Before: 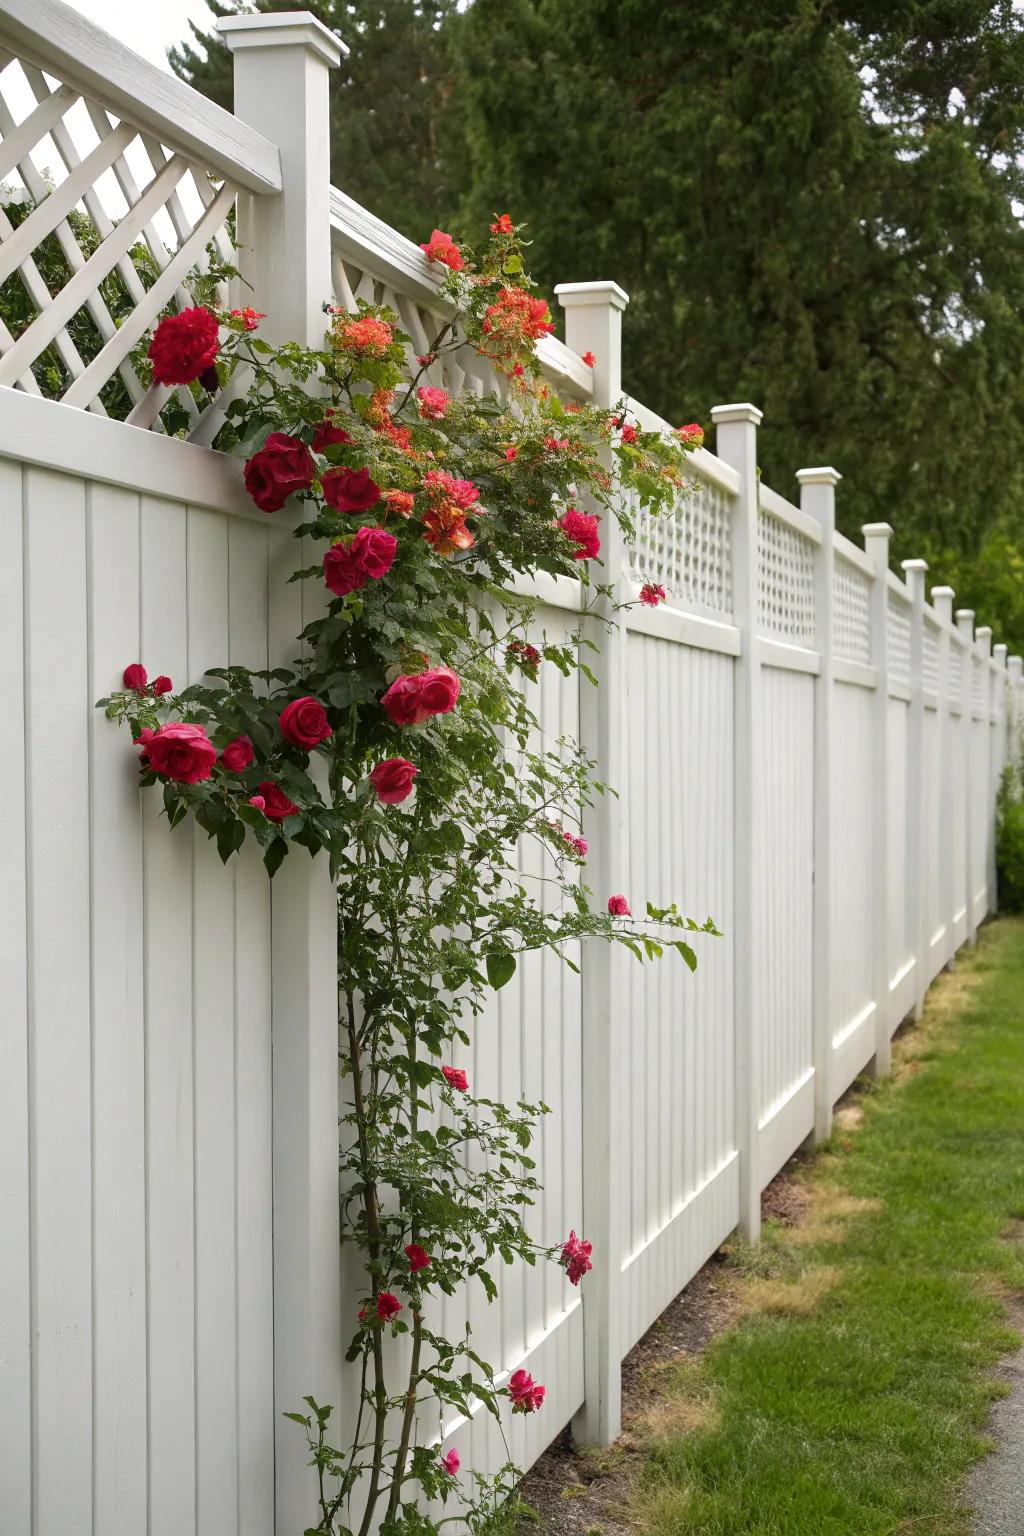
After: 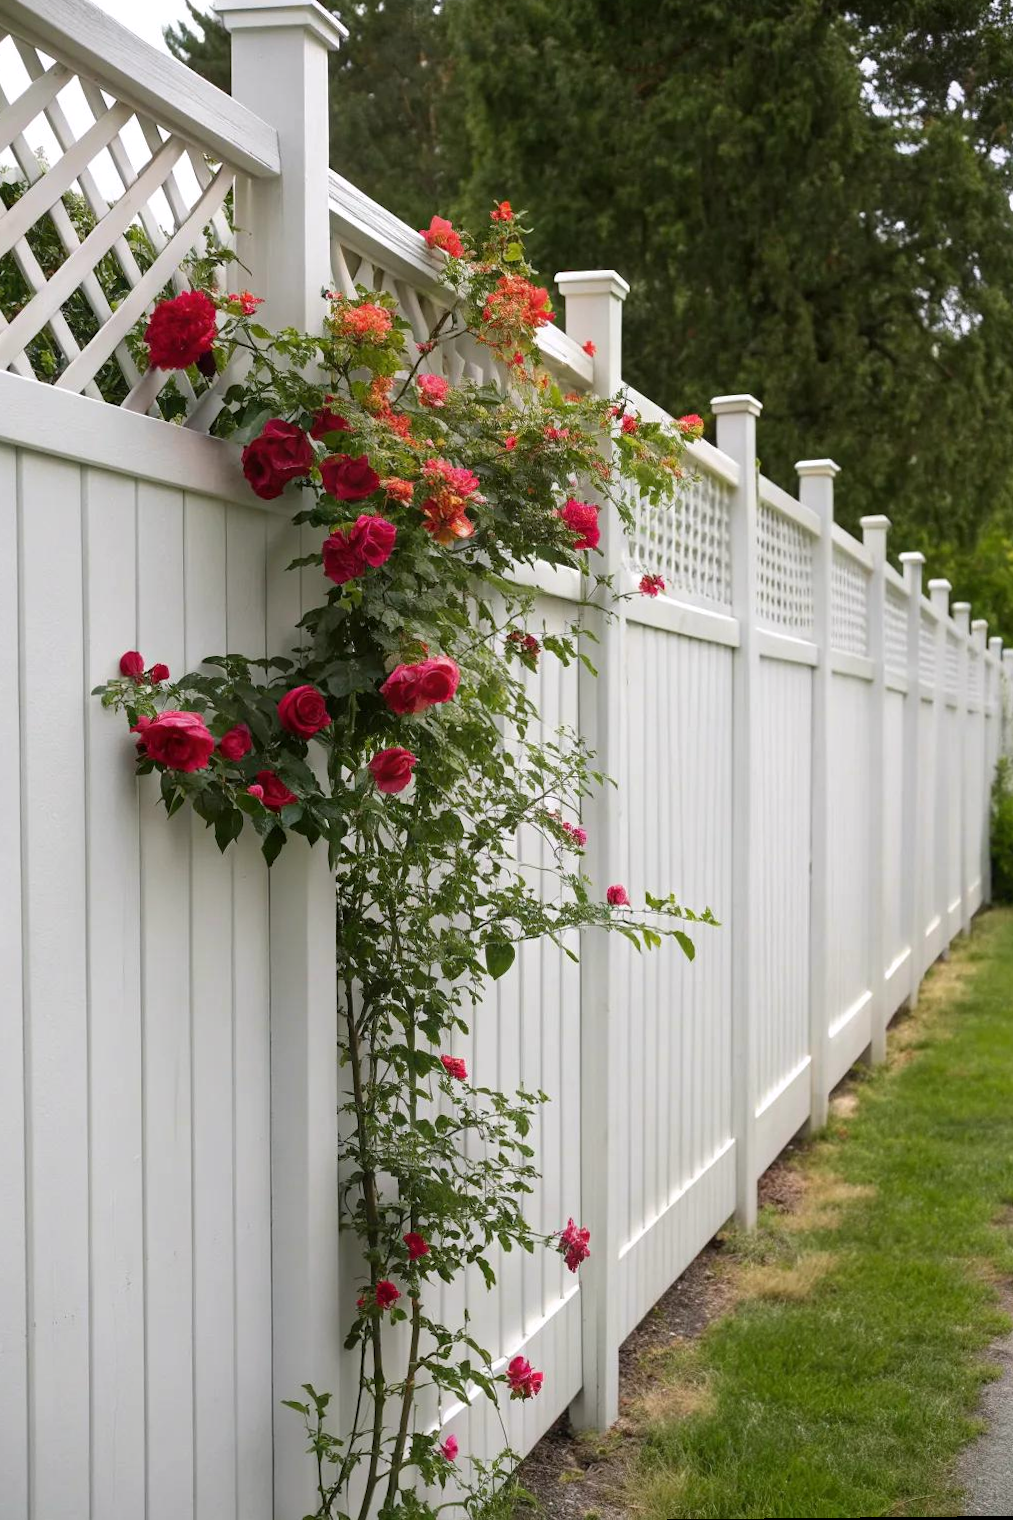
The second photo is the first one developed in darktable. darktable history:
rotate and perspective: rotation 0.174°, lens shift (vertical) 0.013, lens shift (horizontal) 0.019, shear 0.001, automatic cropping original format, crop left 0.007, crop right 0.991, crop top 0.016, crop bottom 0.997
white balance: red 1.004, blue 1.024
